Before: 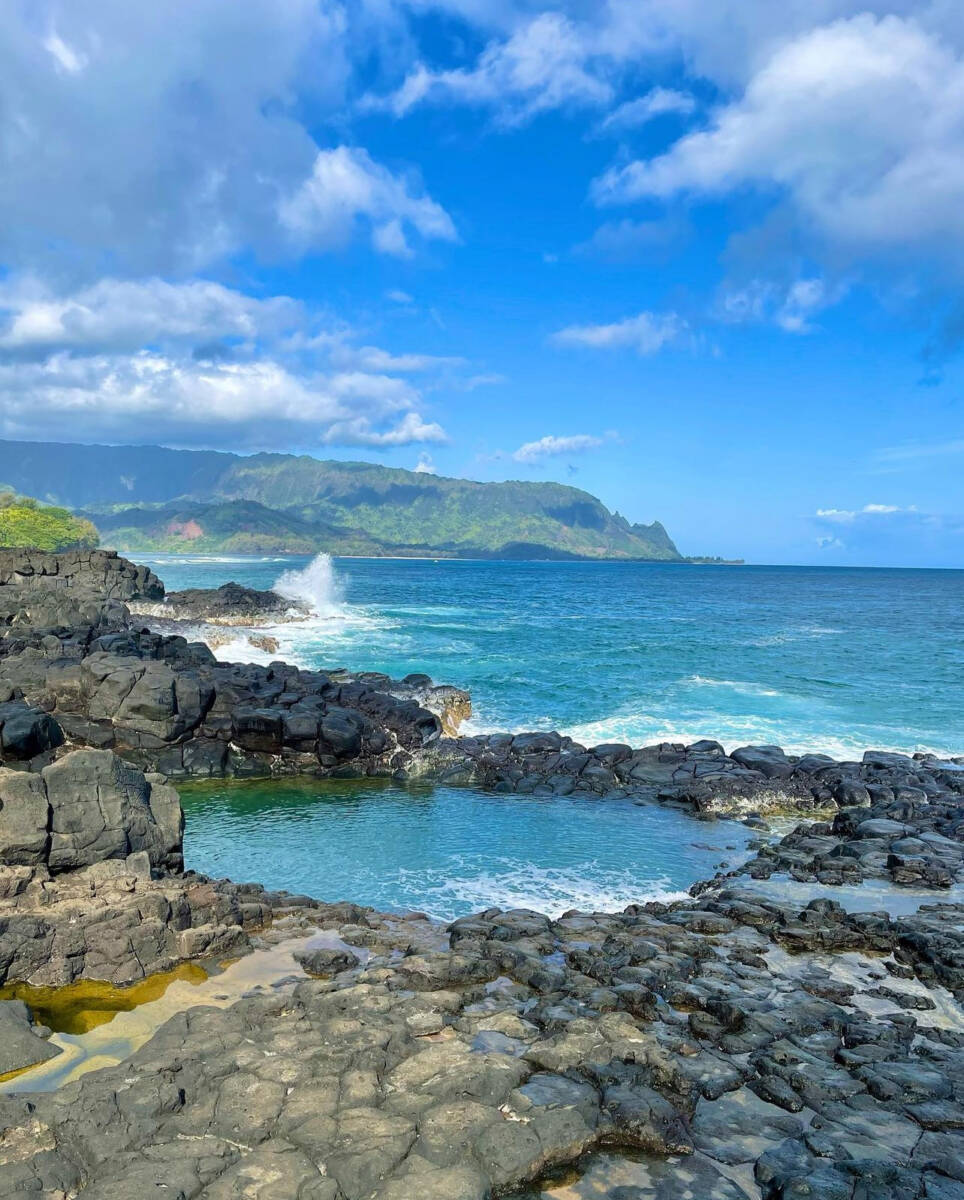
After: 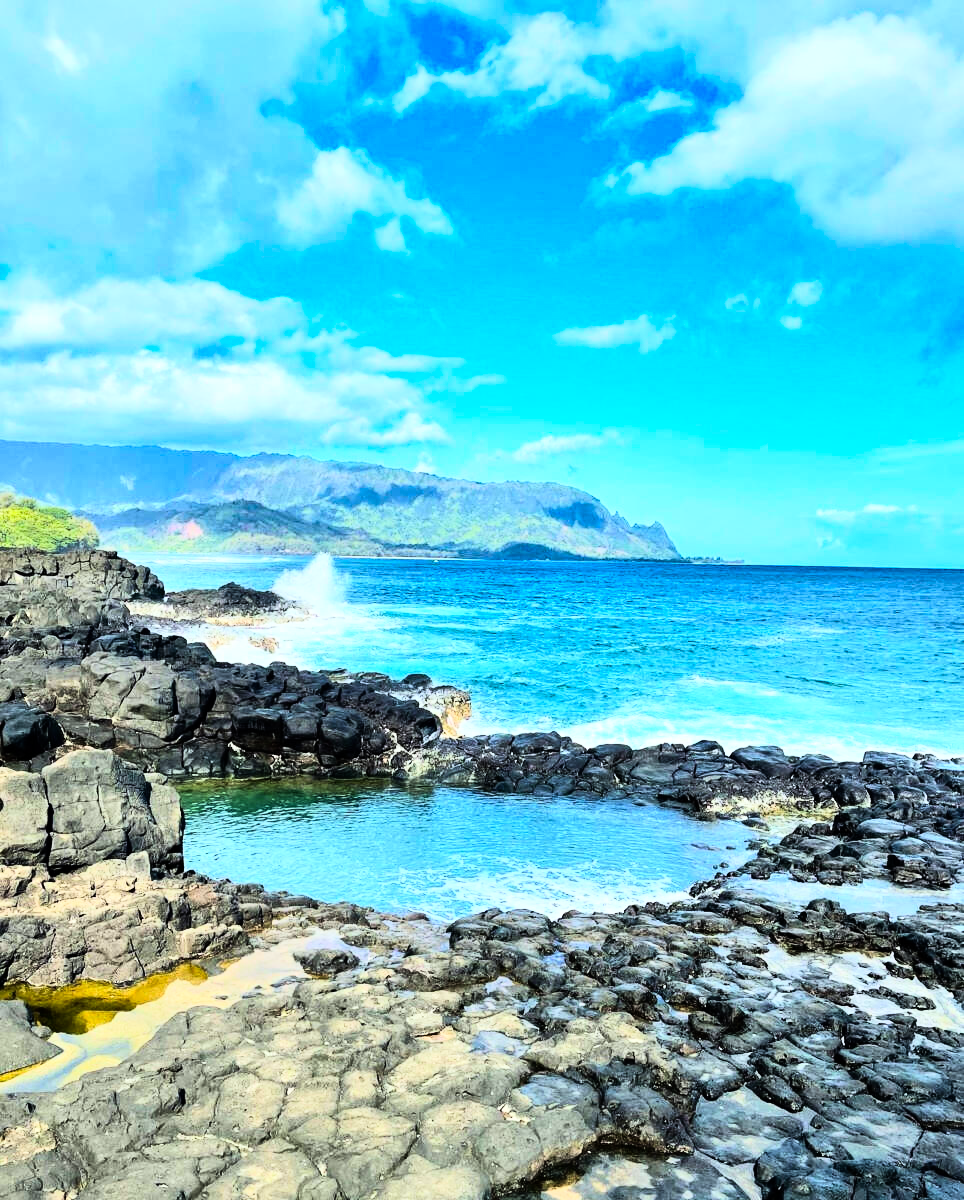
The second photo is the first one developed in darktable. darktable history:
white balance: red 0.978, blue 0.999
rgb curve: curves: ch0 [(0, 0) (0.21, 0.15) (0.24, 0.21) (0.5, 0.75) (0.75, 0.96) (0.89, 0.99) (1, 1)]; ch1 [(0, 0.02) (0.21, 0.13) (0.25, 0.2) (0.5, 0.67) (0.75, 0.9) (0.89, 0.97) (1, 1)]; ch2 [(0, 0.02) (0.21, 0.13) (0.25, 0.2) (0.5, 0.67) (0.75, 0.9) (0.89, 0.97) (1, 1)], compensate middle gray true
shadows and highlights: shadows 53, soften with gaussian
